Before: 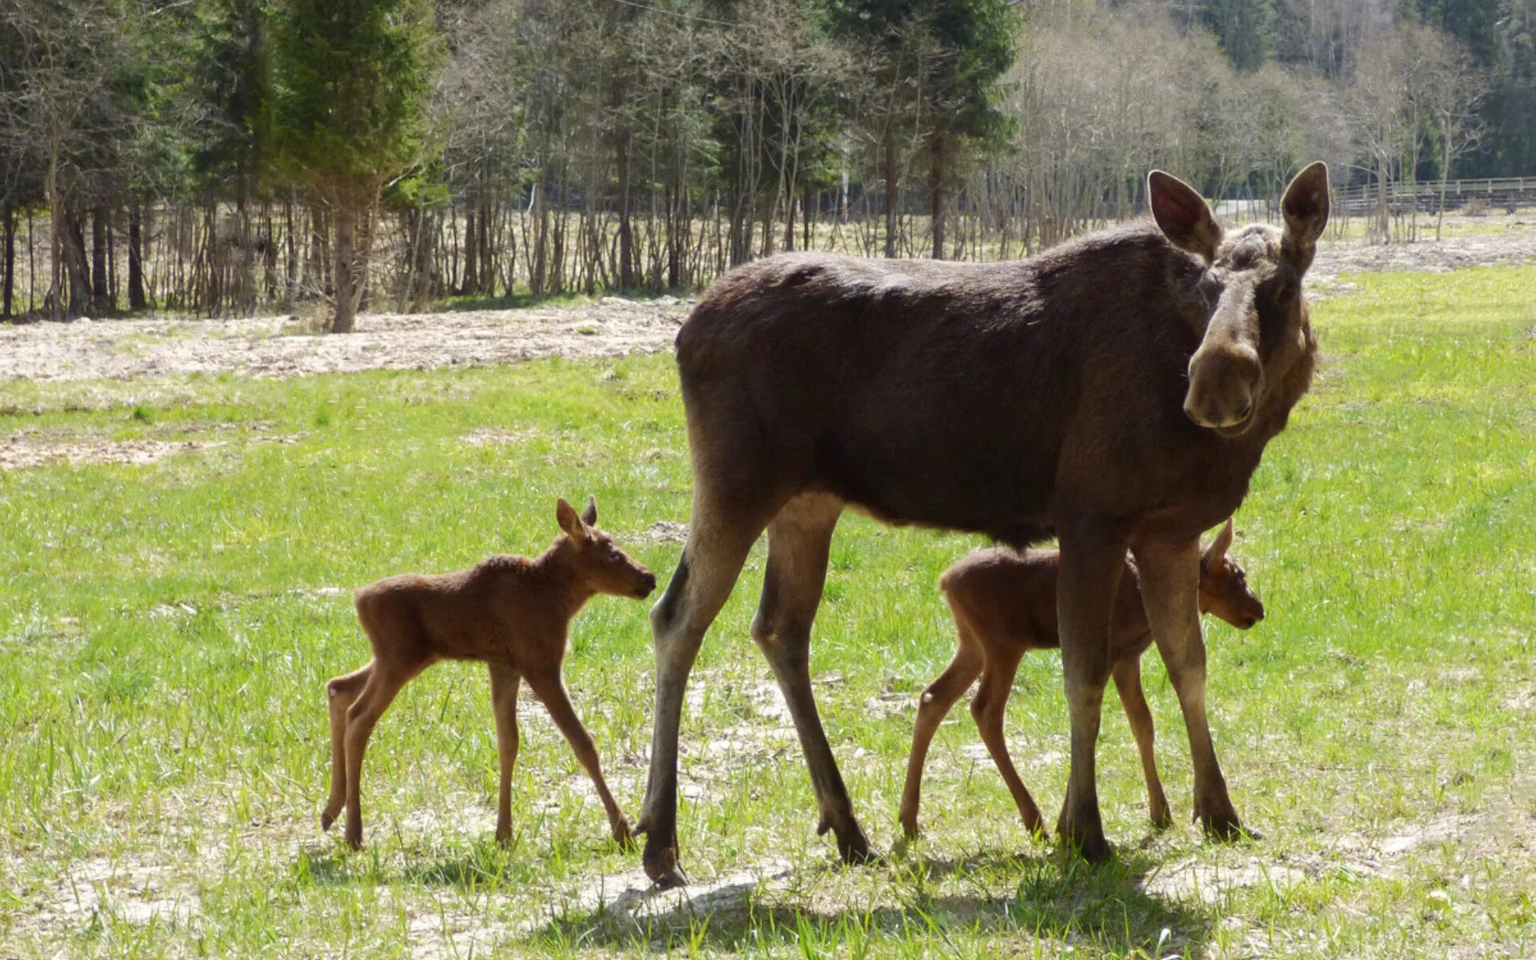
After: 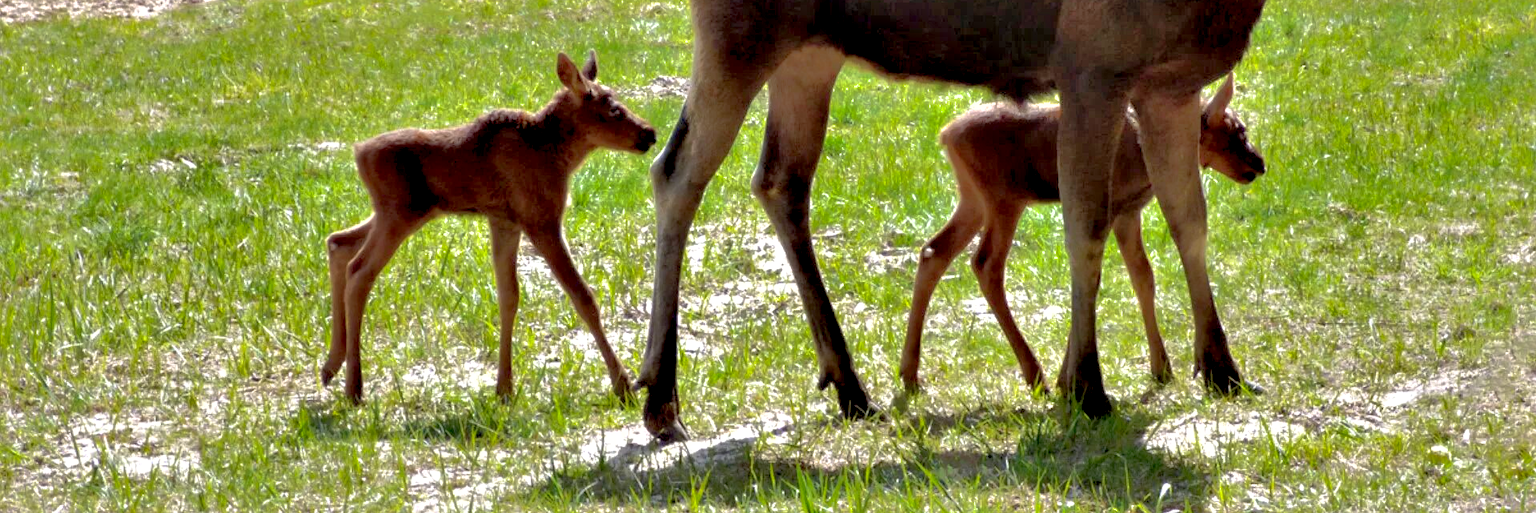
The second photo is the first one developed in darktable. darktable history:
contrast equalizer: octaves 7, y [[0.6 ×6], [0.55 ×6], [0 ×6], [0 ×6], [0 ×6]]
shadows and highlights: shadows 59.53, highlights -60.08
crop and rotate: top 46.487%, right 0.036%
